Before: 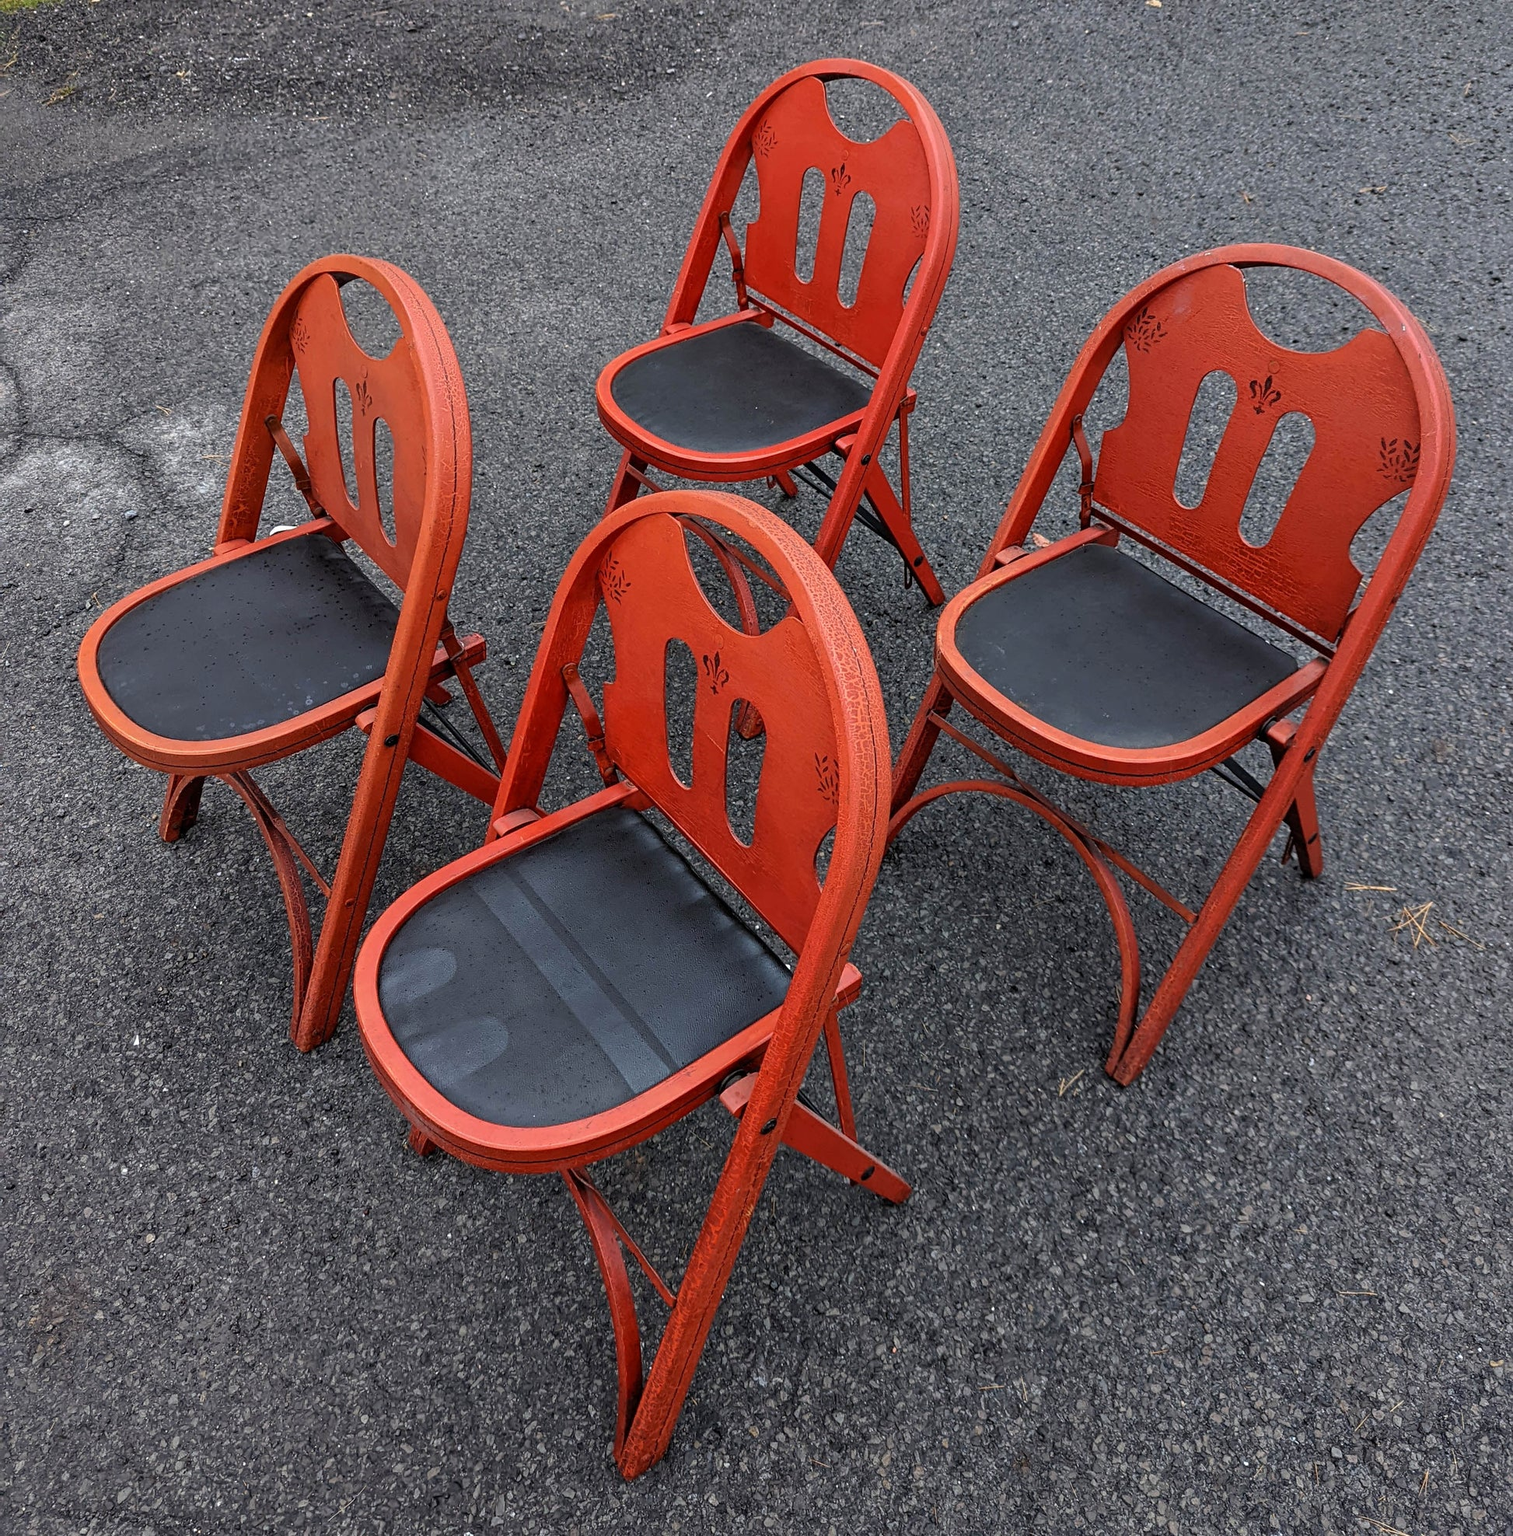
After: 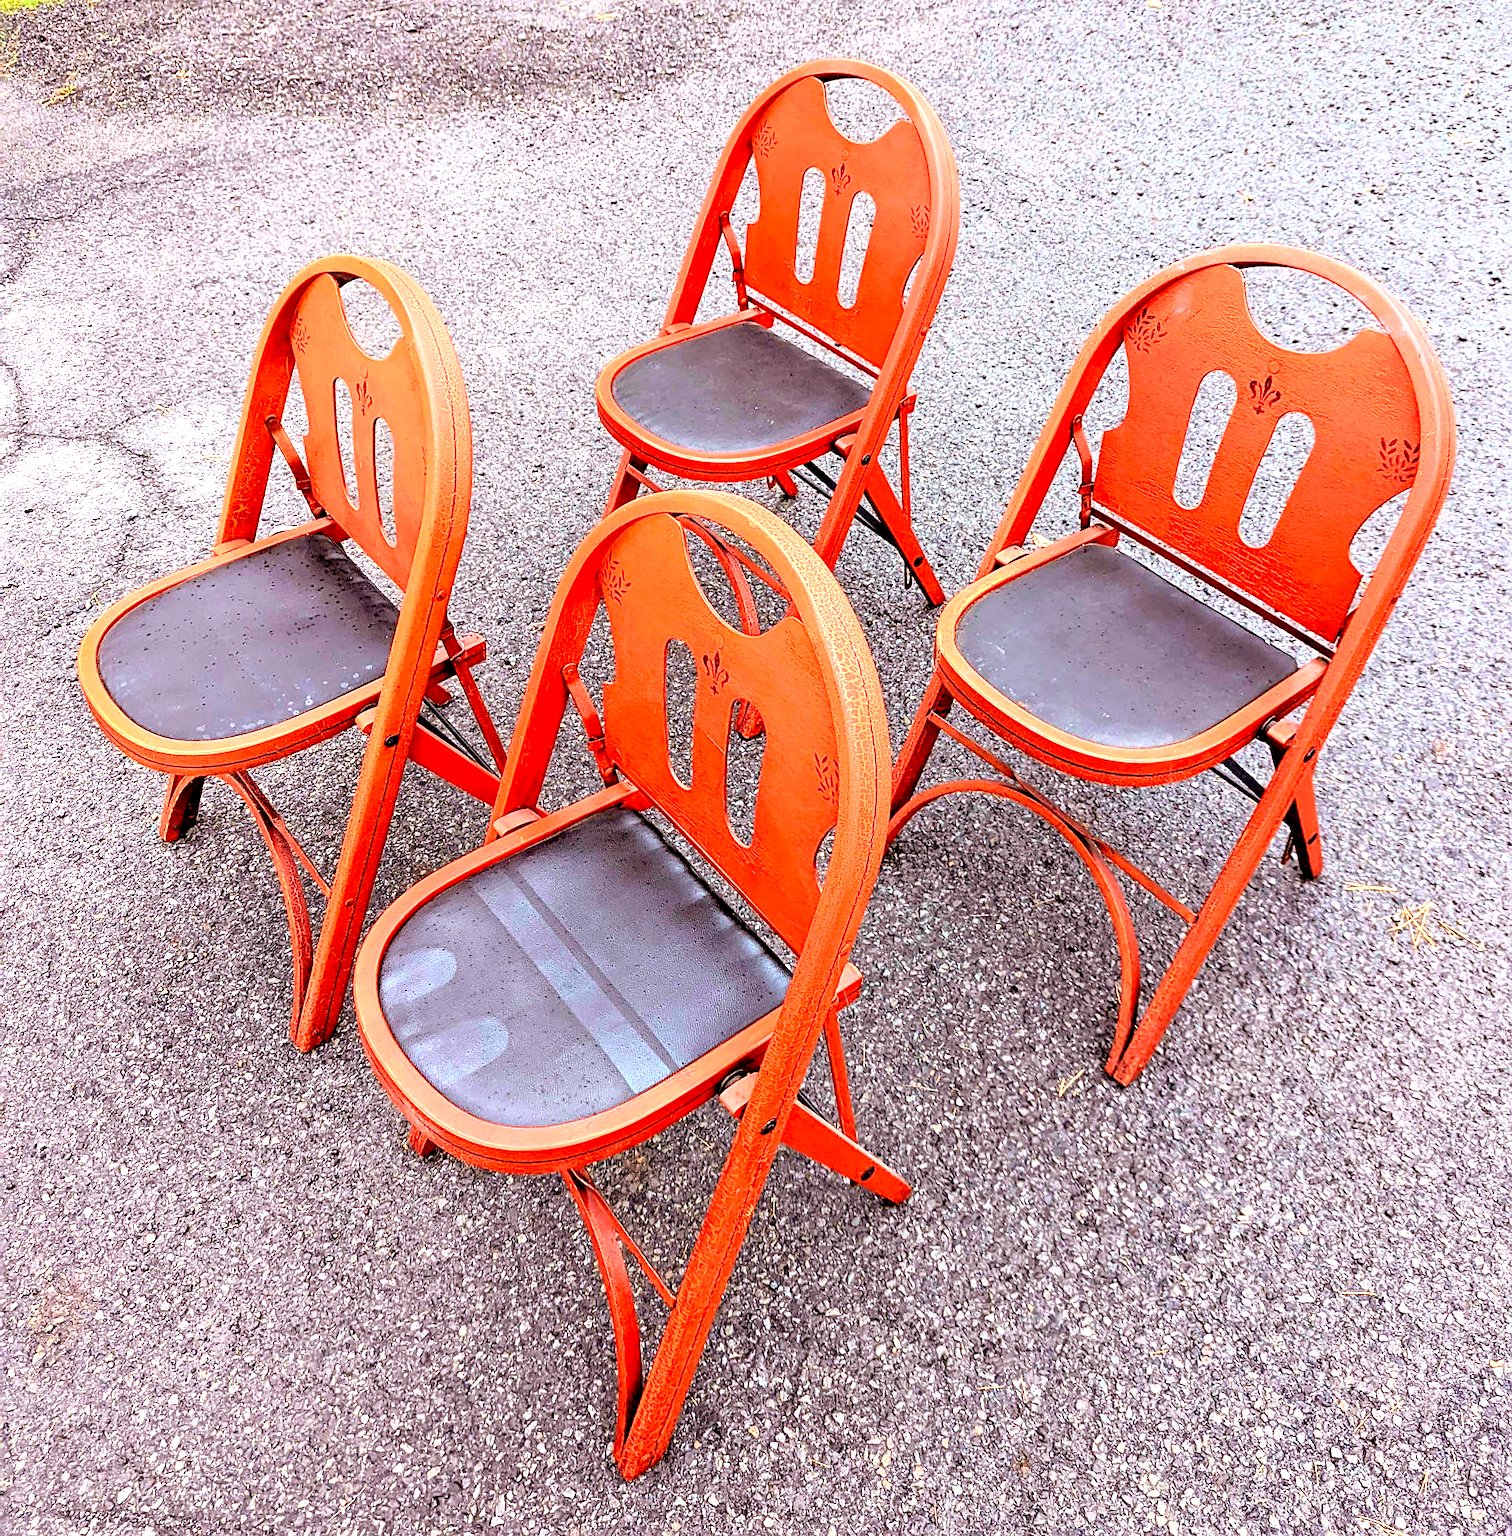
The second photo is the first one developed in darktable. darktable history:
rgb levels: mode RGB, independent channels, levels [[0, 0.5, 1], [0, 0.521, 1], [0, 0.536, 1]]
sharpen: amount 0.2
exposure: black level correction 0.005, exposure 2.084 EV, compensate highlight preservation false
tone curve: curves: ch0 [(0, 0) (0.389, 0.458) (0.745, 0.82) (0.849, 0.917) (0.919, 0.969) (1, 1)]; ch1 [(0, 0) (0.437, 0.404) (0.5, 0.5) (0.529, 0.55) (0.58, 0.6) (0.616, 0.649) (1, 1)]; ch2 [(0, 0) (0.442, 0.428) (0.5, 0.5) (0.525, 0.543) (0.585, 0.62) (1, 1)], color space Lab, independent channels, preserve colors none
